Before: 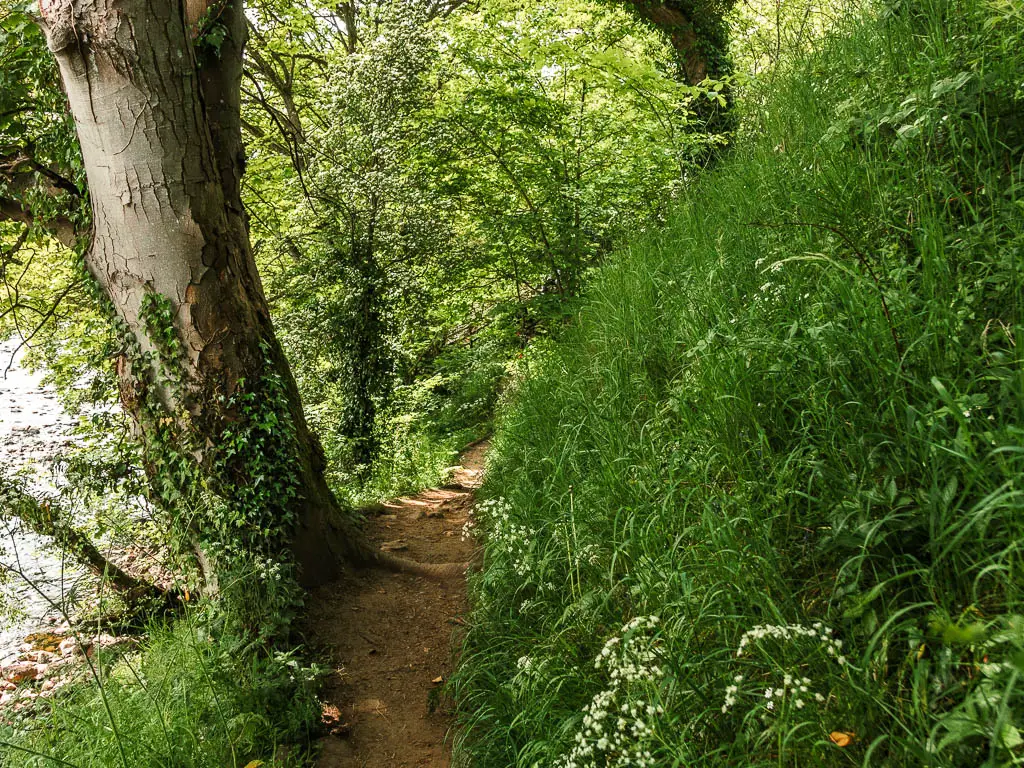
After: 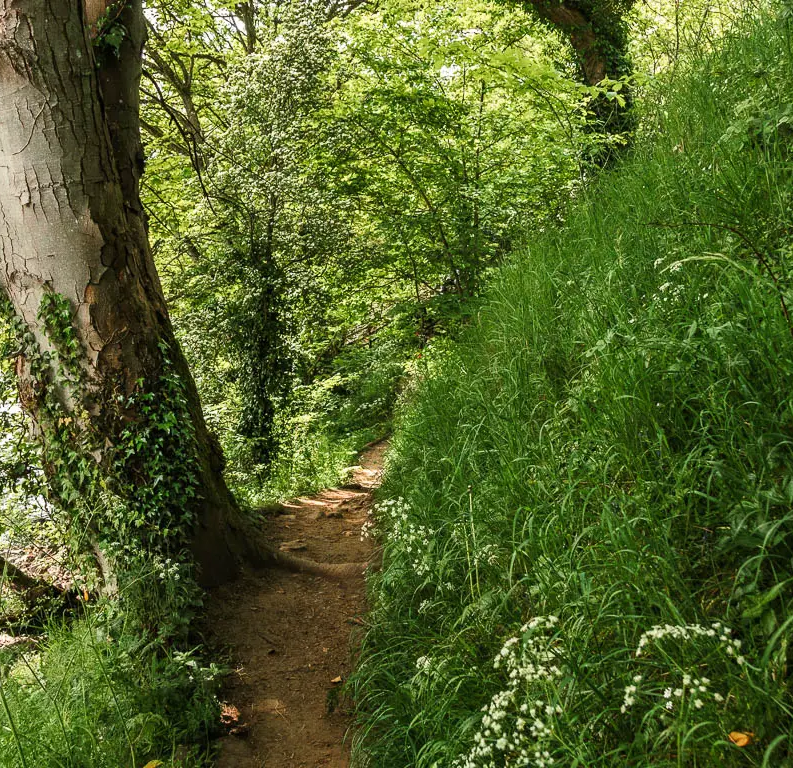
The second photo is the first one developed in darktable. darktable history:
crop: left 9.88%, right 12.664%
white balance: emerald 1
